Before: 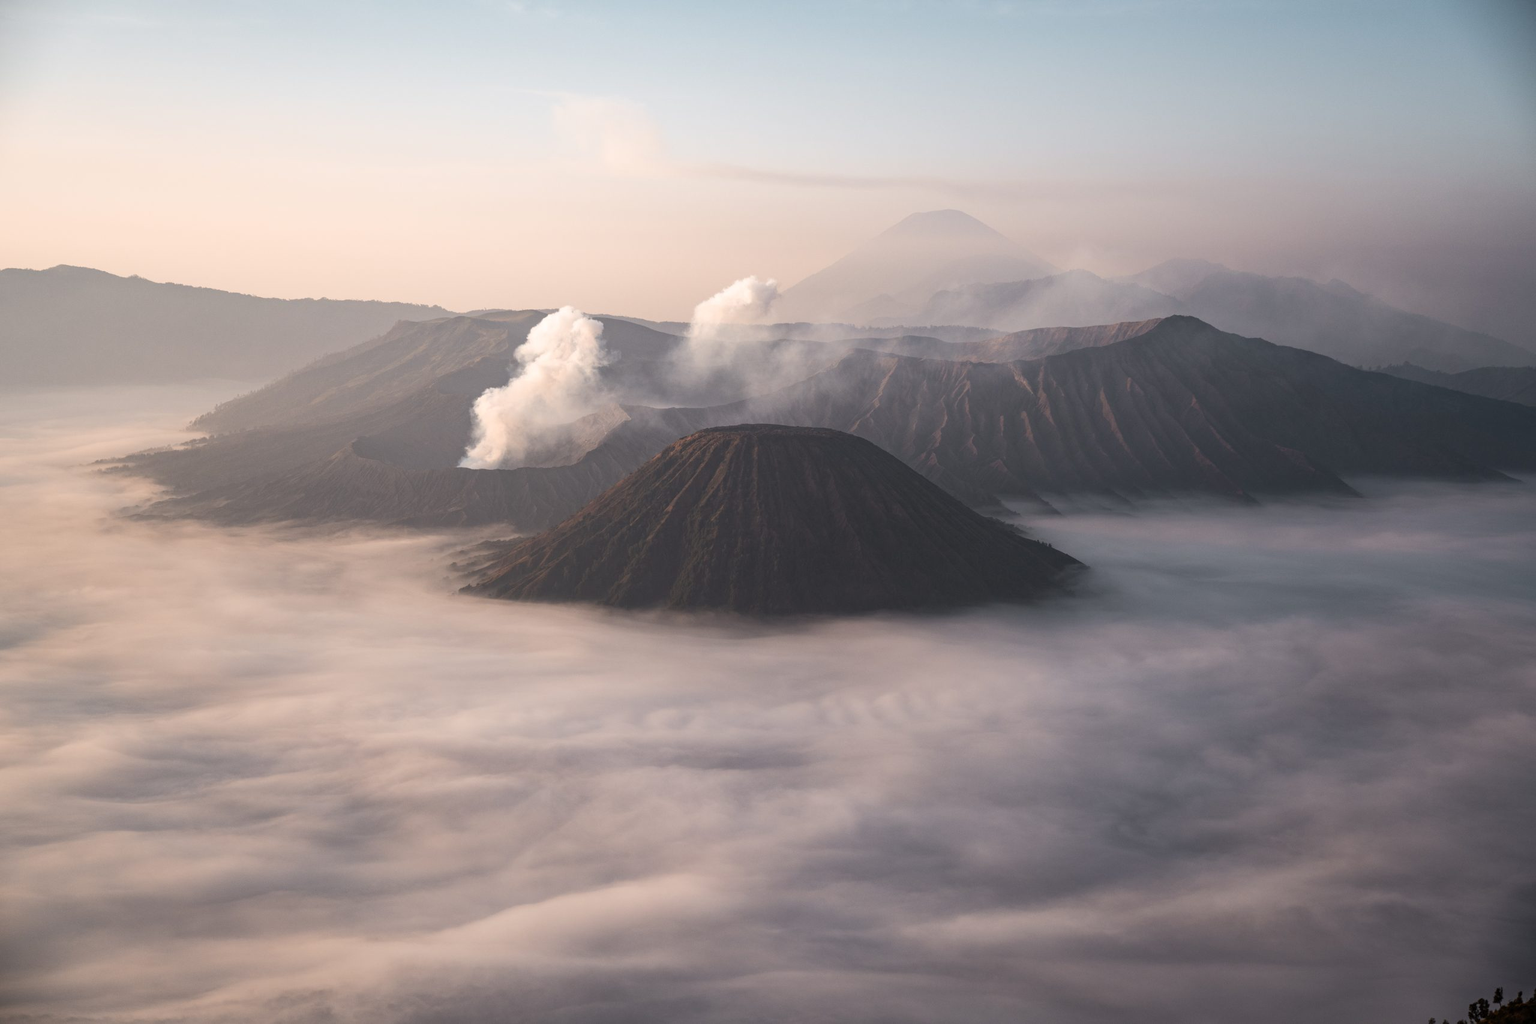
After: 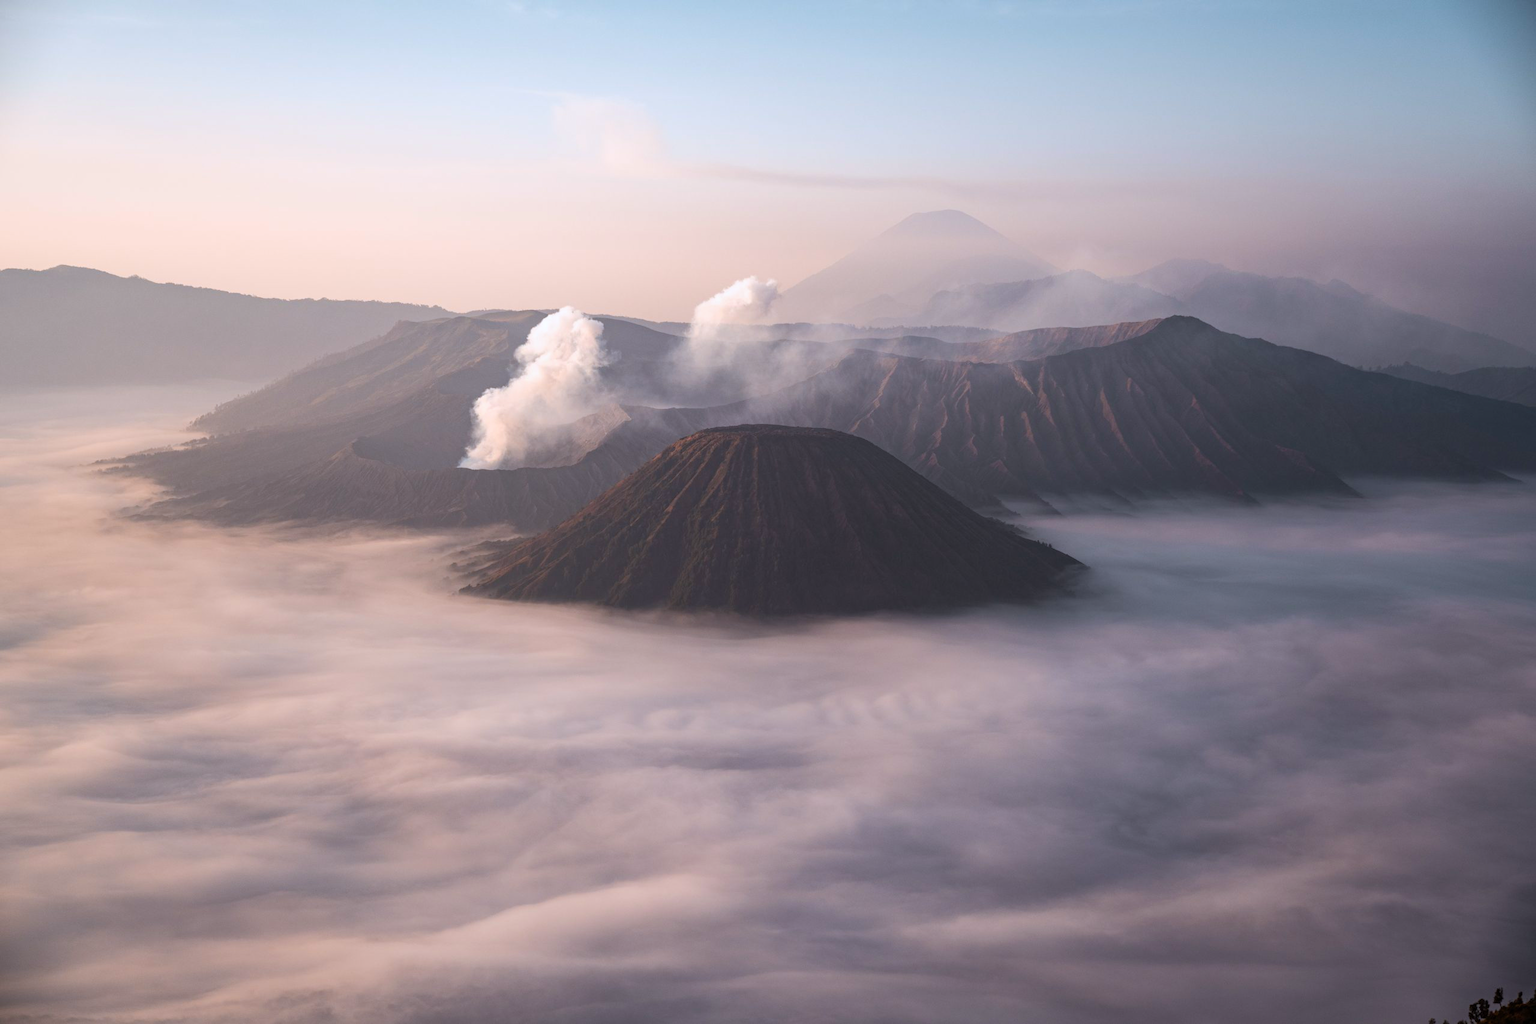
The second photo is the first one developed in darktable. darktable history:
color balance rgb: power › chroma 0.293%, power › hue 24.84°, perceptual saturation grading › global saturation 19.662%, global vibrance 20%
color correction: highlights a* -0.861, highlights b* -9.57
